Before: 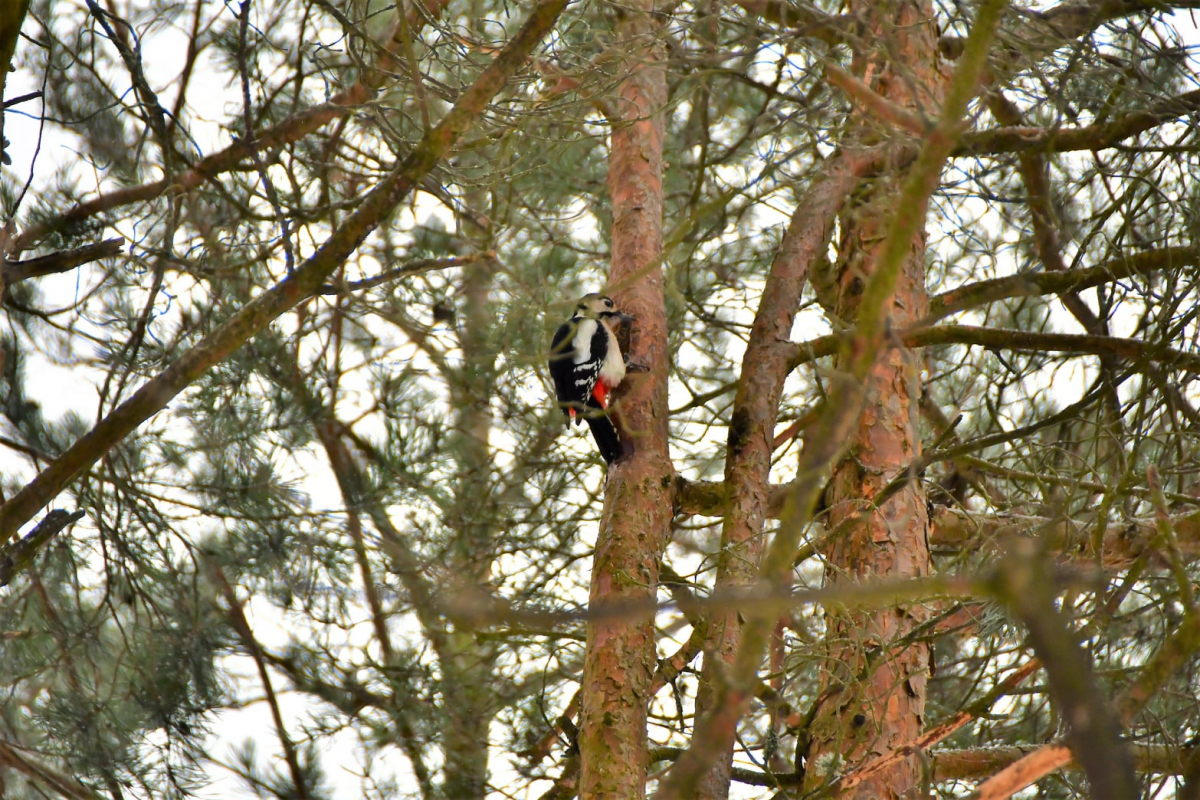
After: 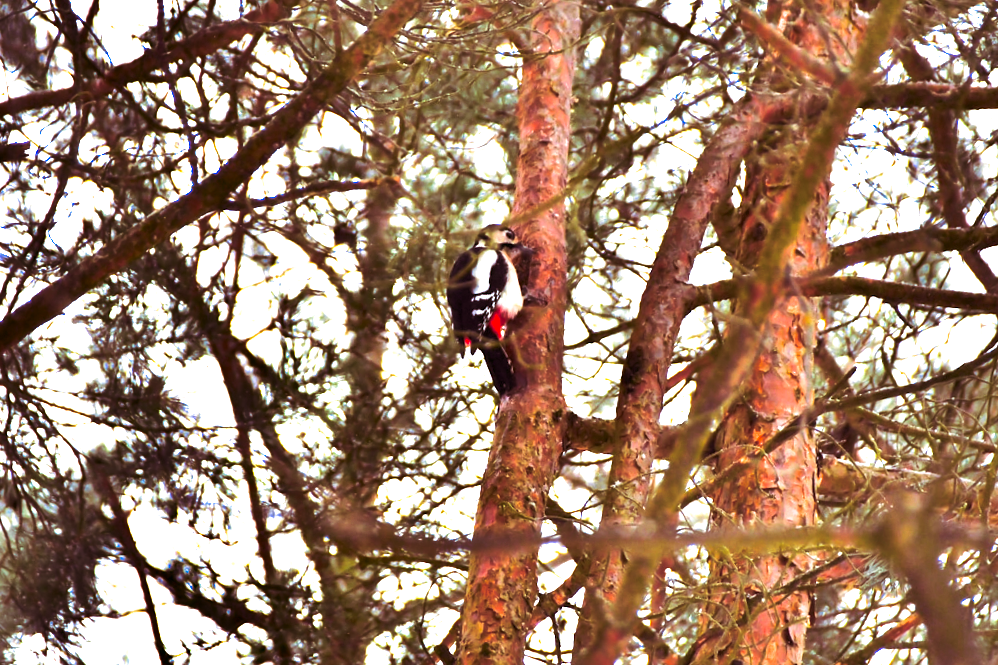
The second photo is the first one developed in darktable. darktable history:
color calibration: illuminant custom, x 0.363, y 0.385, temperature 4528.03 K
exposure: black level correction 0, exposure 1.3 EV, compensate exposure bias true, compensate highlight preservation false
crop and rotate: angle -3.27°, left 5.211%, top 5.211%, right 4.607%, bottom 4.607%
shadows and highlights: radius 100.41, shadows 50.55, highlights -64.36, highlights color adjustment 49.82%, soften with gaussian
contrast brightness saturation: saturation 0.5
split-toning: on, module defaults
